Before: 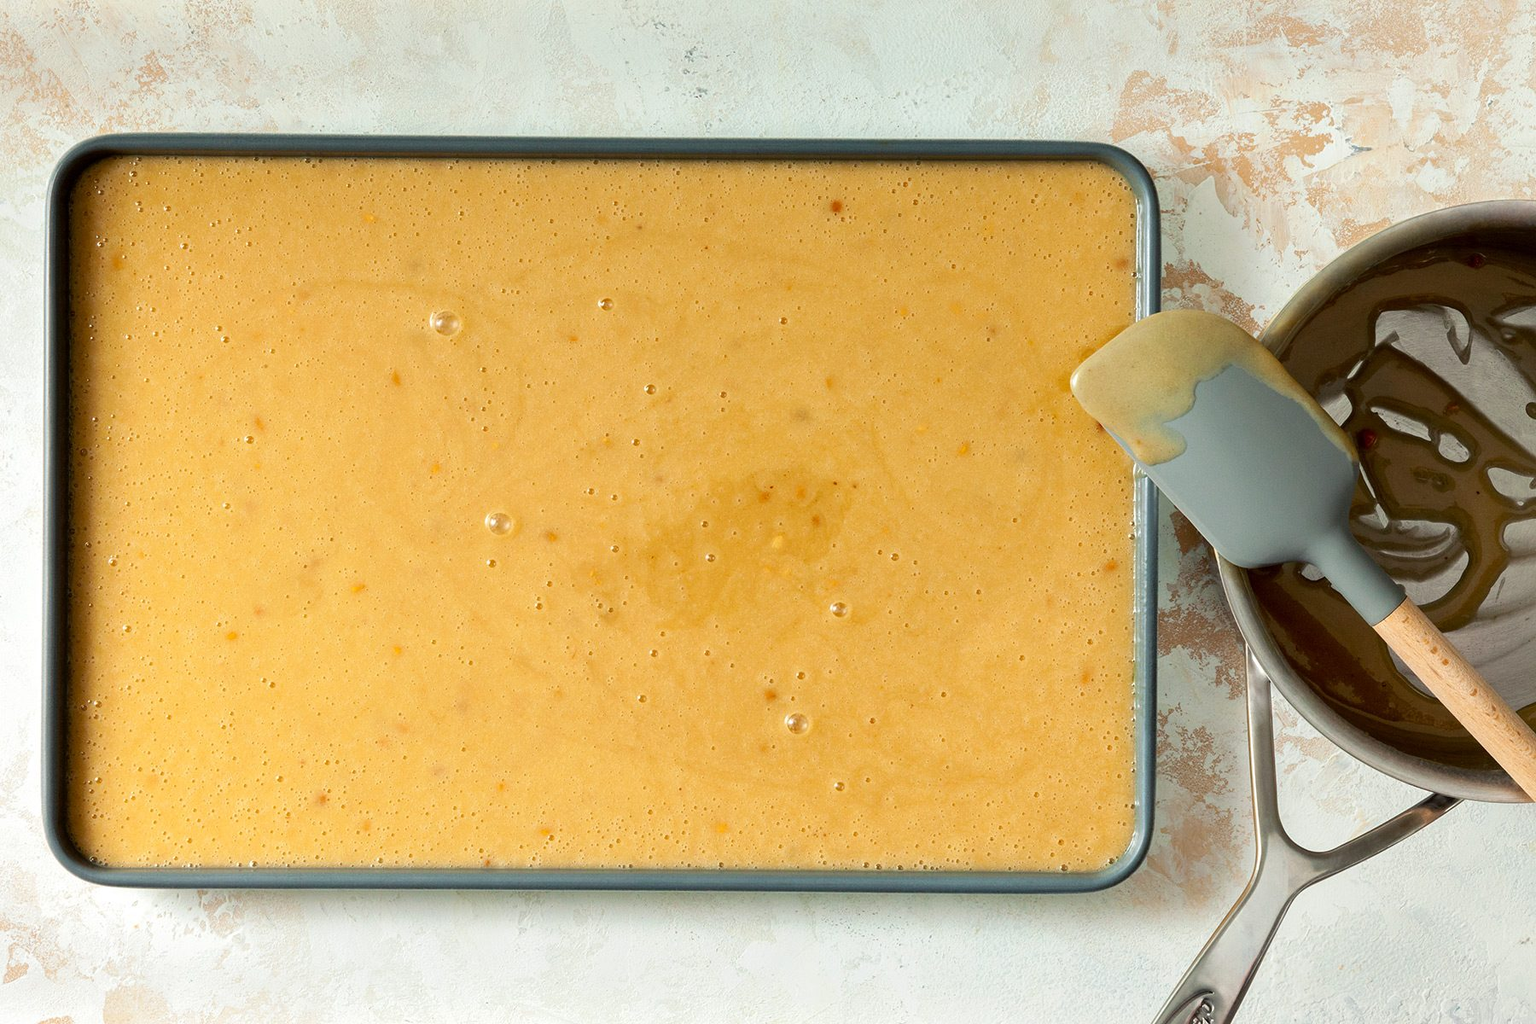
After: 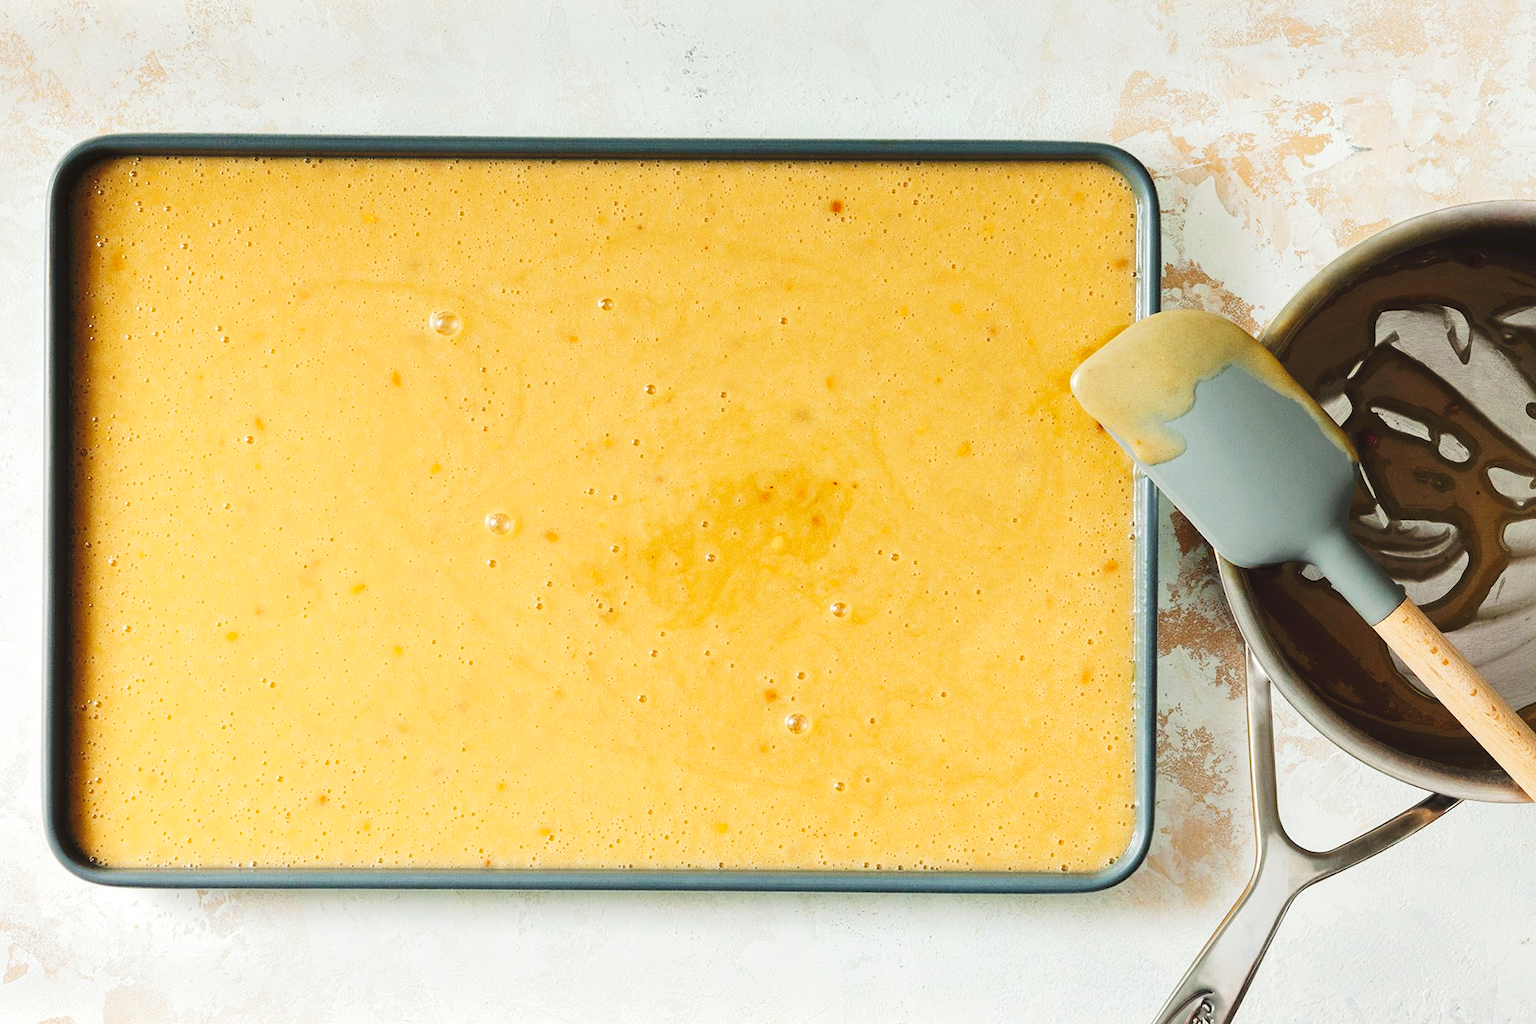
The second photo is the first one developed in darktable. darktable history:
tone curve: curves: ch0 [(0, 0) (0.003, 0.077) (0.011, 0.079) (0.025, 0.085) (0.044, 0.095) (0.069, 0.109) (0.1, 0.124) (0.136, 0.142) (0.177, 0.169) (0.224, 0.207) (0.277, 0.267) (0.335, 0.347) (0.399, 0.442) (0.468, 0.54) (0.543, 0.635) (0.623, 0.726) (0.709, 0.813) (0.801, 0.882) (0.898, 0.934) (1, 1)], preserve colors none
